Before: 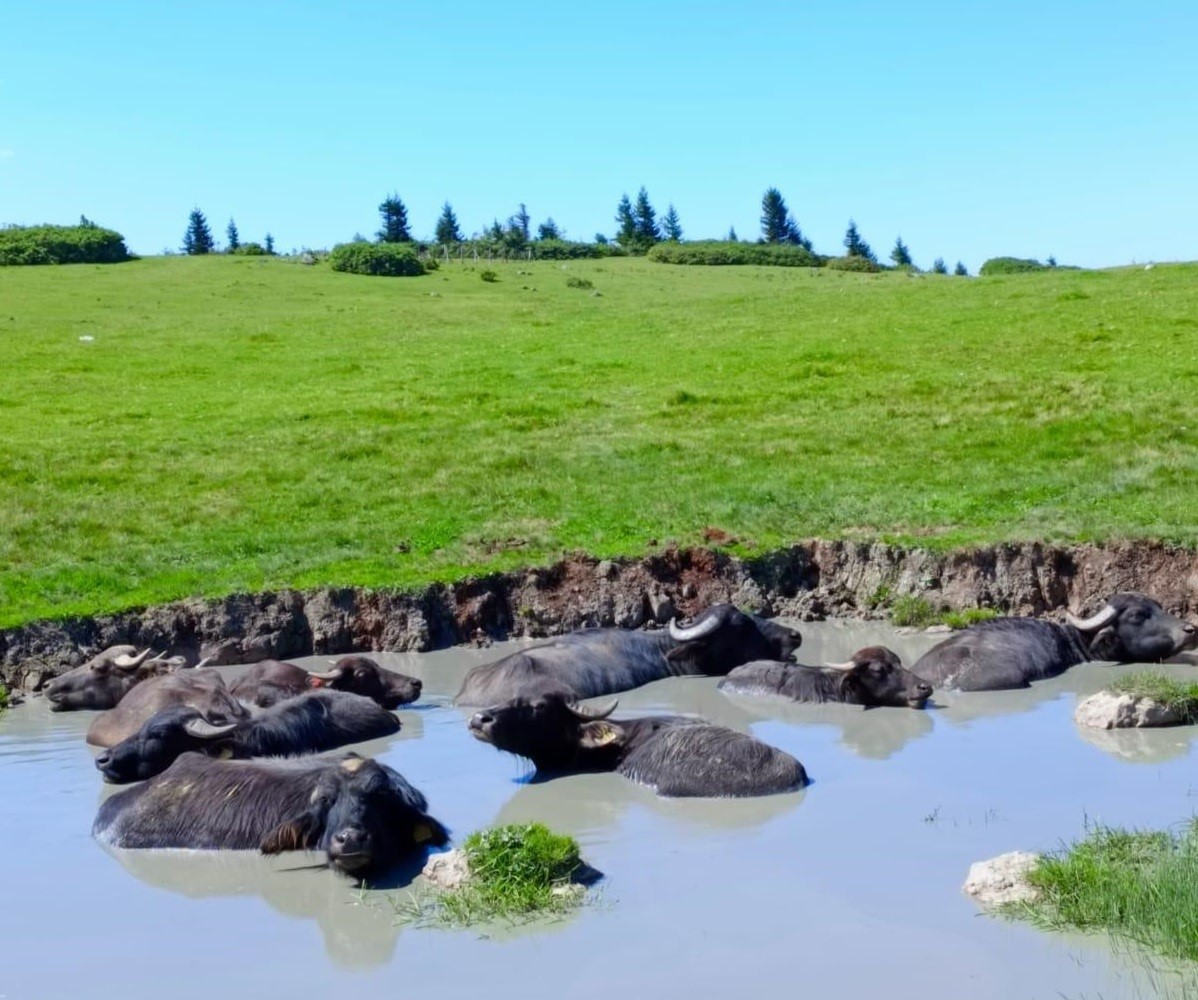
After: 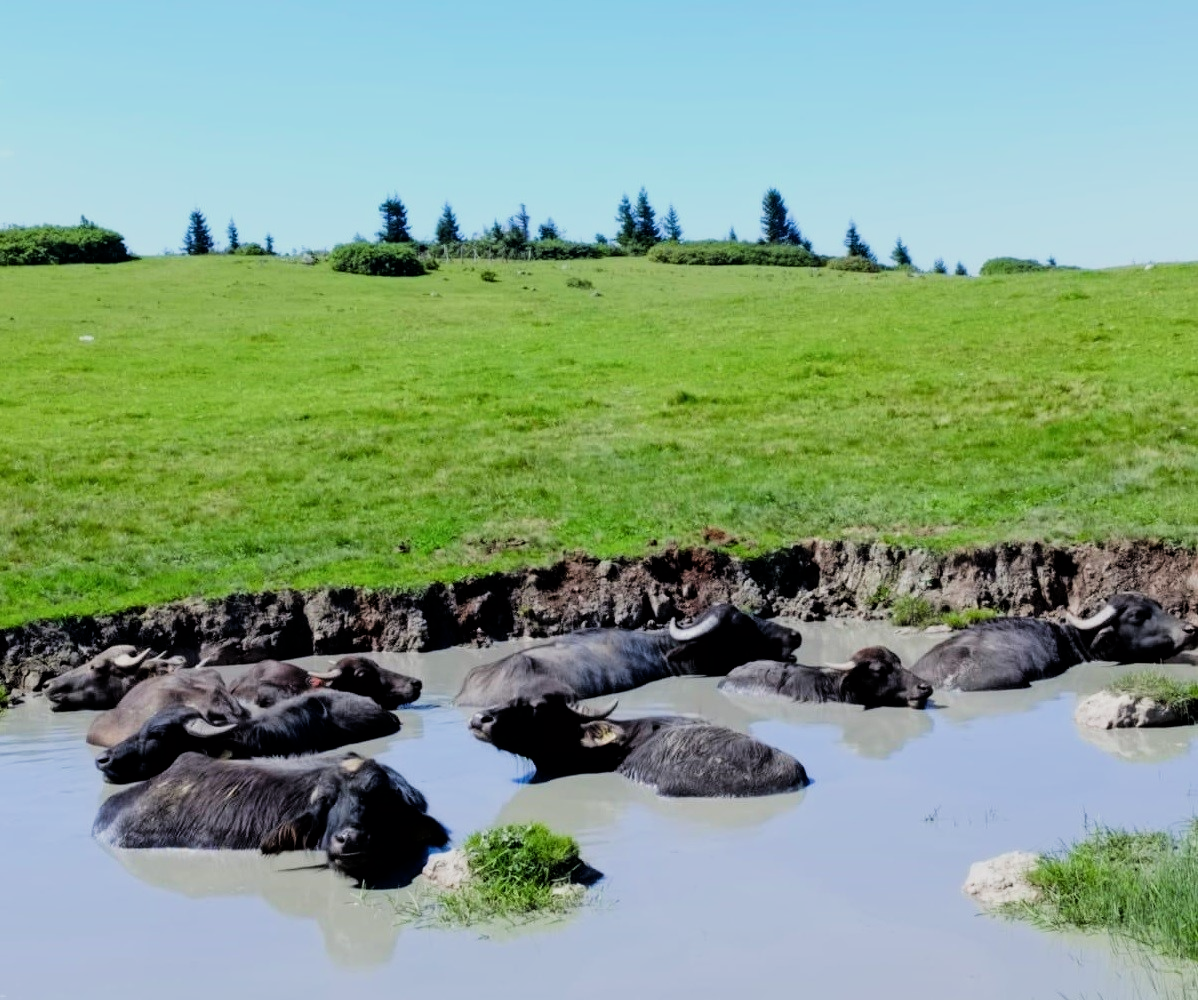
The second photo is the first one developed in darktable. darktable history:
filmic rgb: black relative exposure -5 EV, hardness 2.88, contrast 1.3, highlights saturation mix -30%
rotate and perspective: automatic cropping original format, crop left 0, crop top 0
